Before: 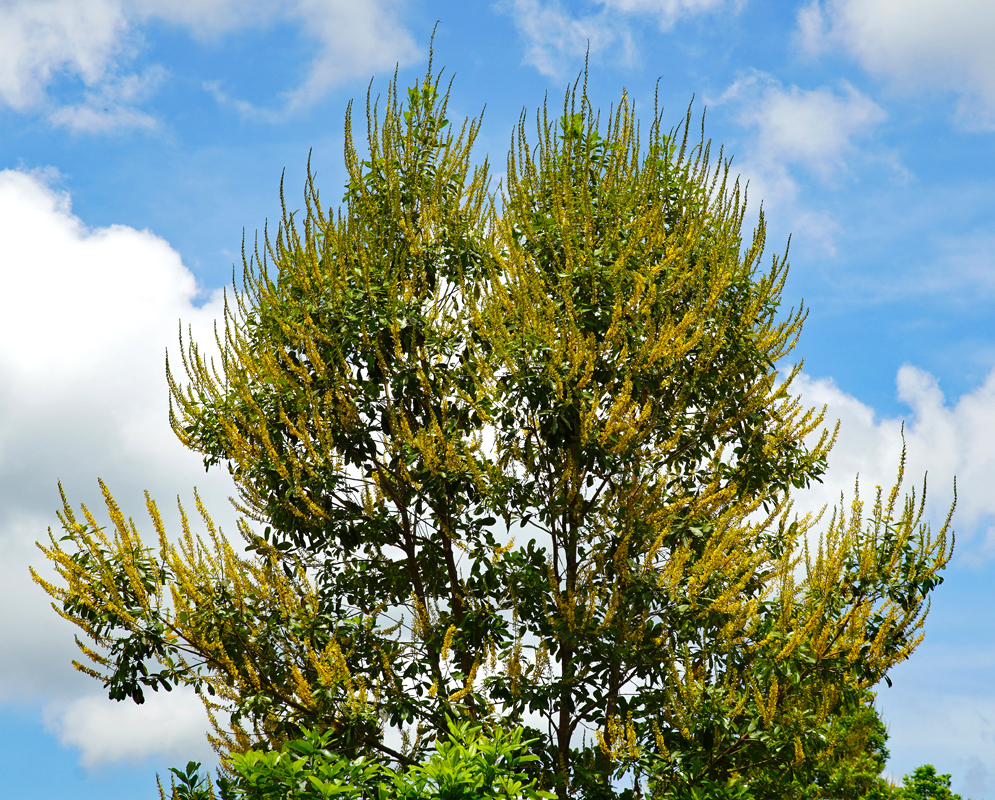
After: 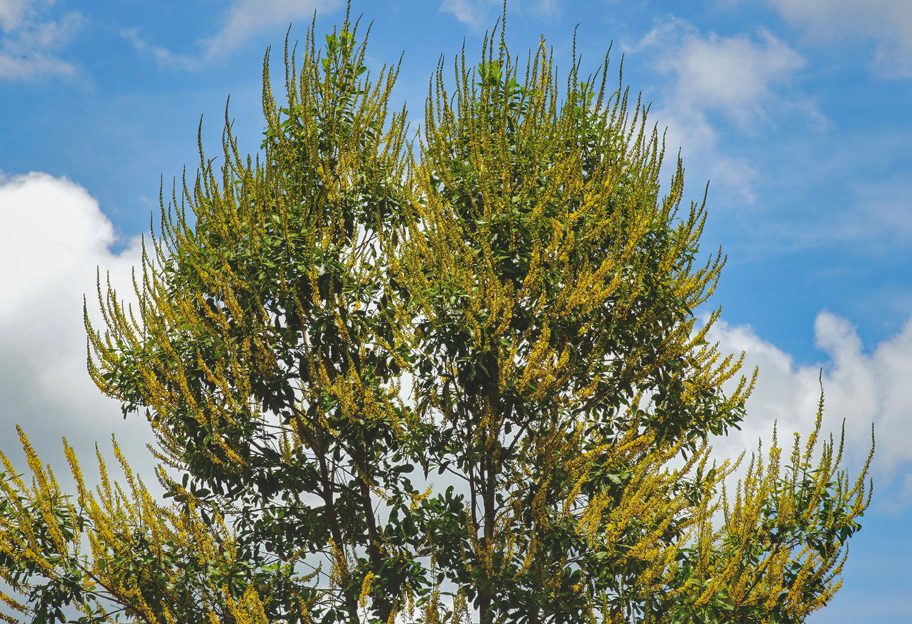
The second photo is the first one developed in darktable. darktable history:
shadows and highlights: shadows 40.21, highlights -59.94
exposure: black level correction -0.015, exposure -0.137 EV, compensate exposure bias true, compensate highlight preservation false
local contrast: on, module defaults
tone equalizer: on, module defaults
crop: left 8.33%, top 6.627%, bottom 15.271%
